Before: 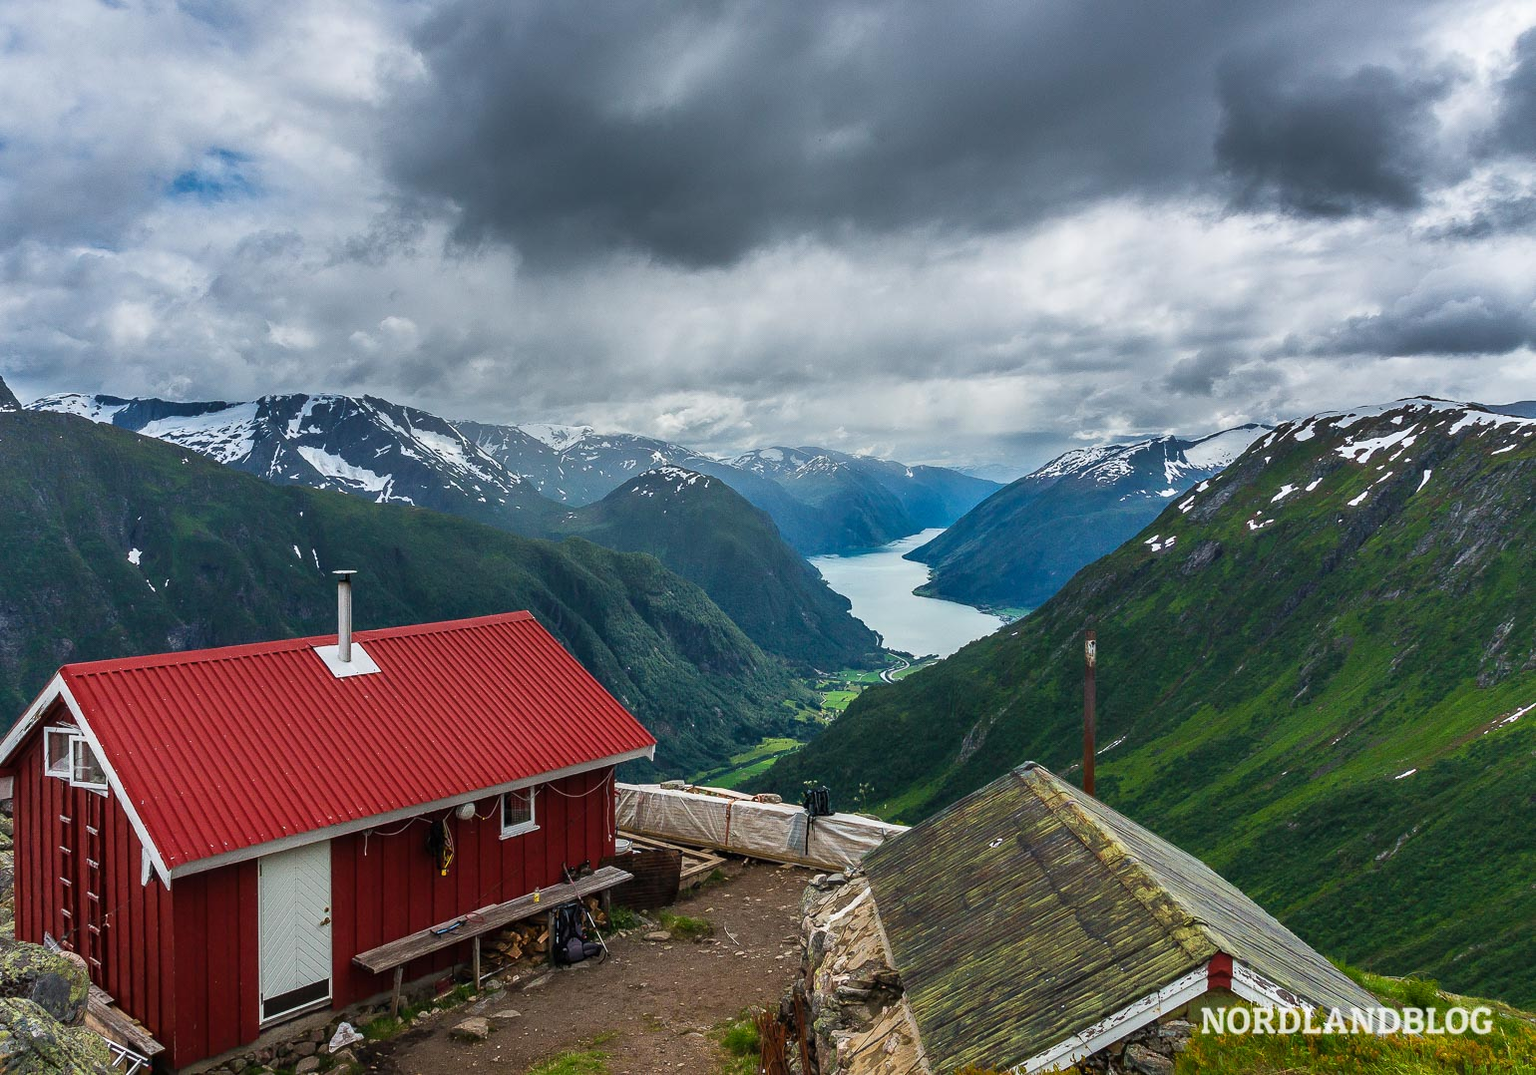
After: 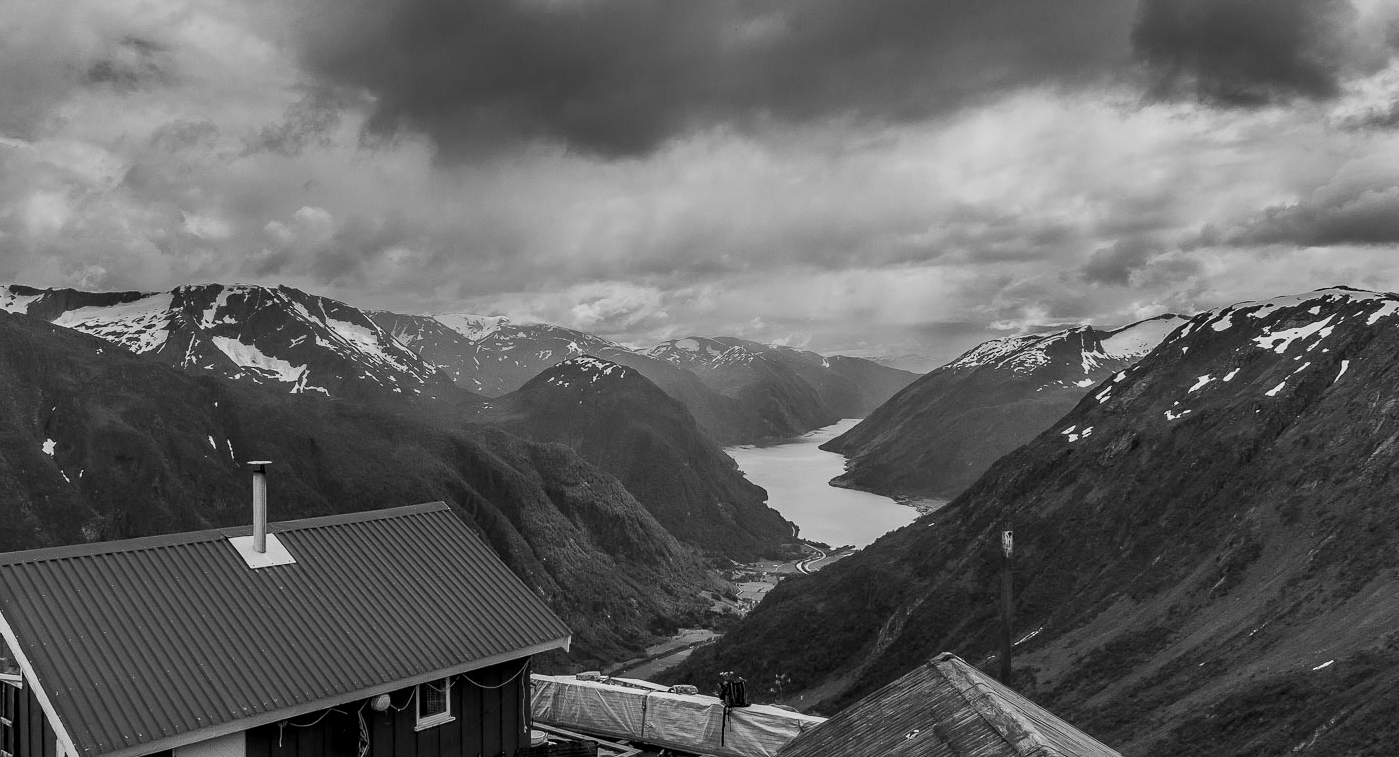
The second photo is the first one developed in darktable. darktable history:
white balance: red 0.924, blue 1.095
monochrome: a -6.99, b 35.61, size 1.4
crop: left 5.596%, top 10.314%, right 3.534%, bottom 19.395%
exposure: black level correction 0.006, exposure -0.226 EV, compensate highlight preservation false
